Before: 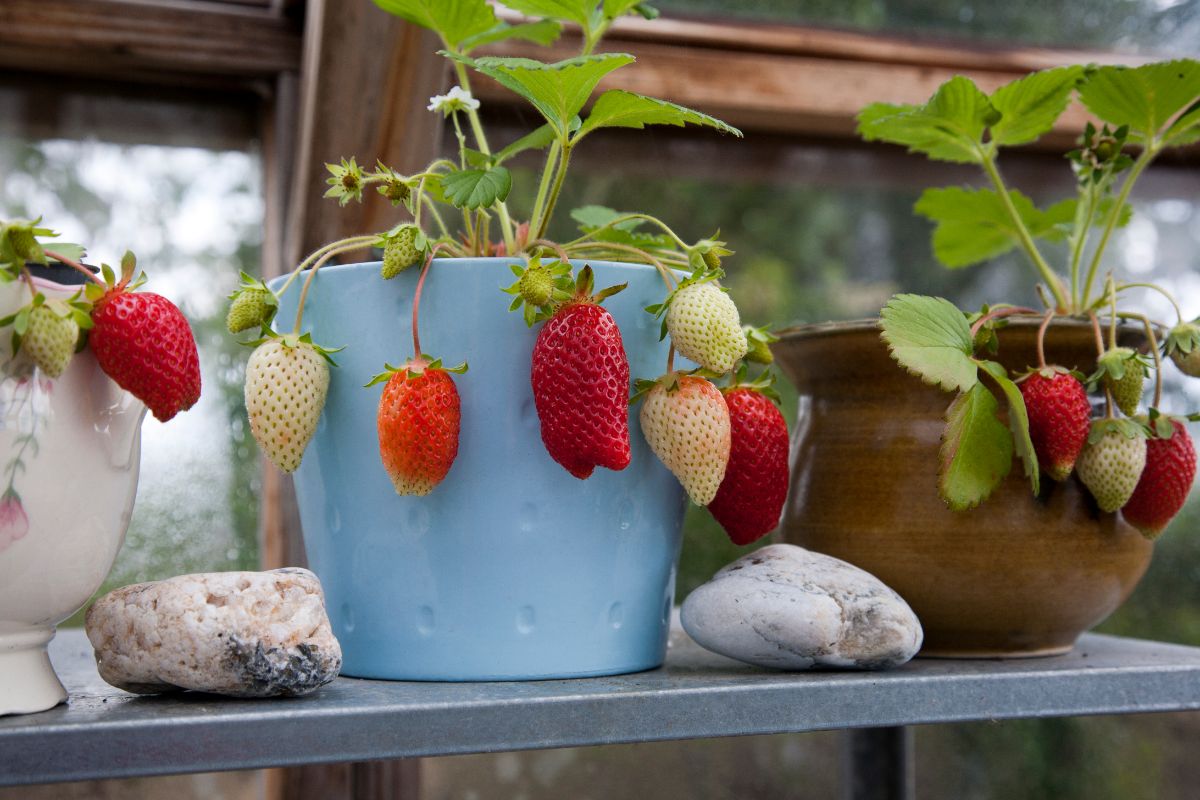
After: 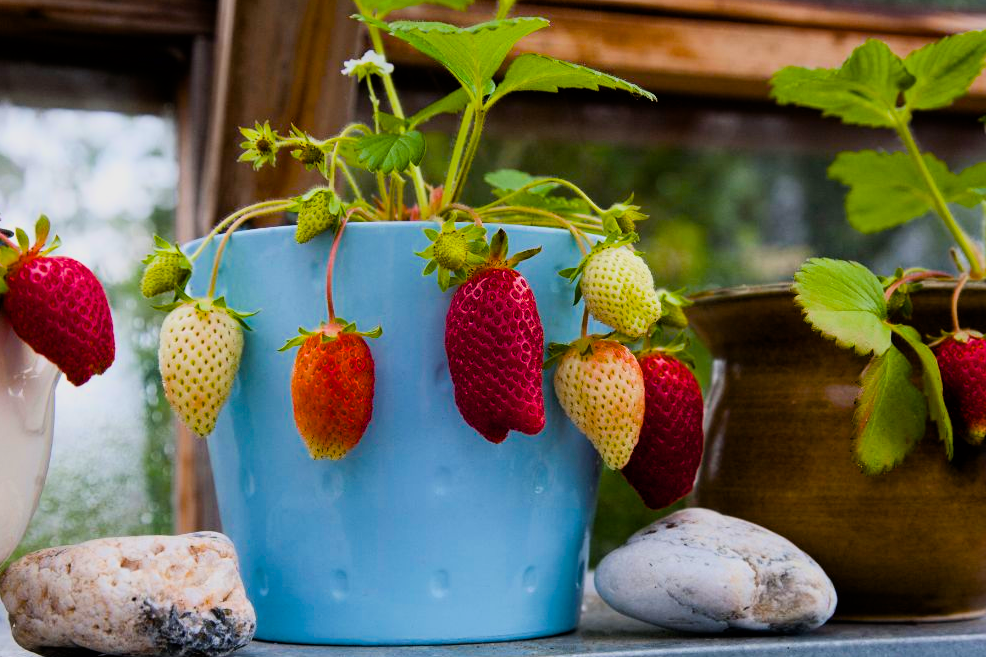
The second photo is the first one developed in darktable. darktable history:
crop and rotate: left 7.196%, top 4.574%, right 10.605%, bottom 13.178%
color balance rgb: linear chroma grading › global chroma 9%, perceptual saturation grading › global saturation 36%, perceptual saturation grading › shadows 35%, perceptual brilliance grading › global brilliance 15%, perceptual brilliance grading › shadows -35%, global vibrance 15%
filmic rgb: black relative exposure -7.65 EV, white relative exposure 4.56 EV, hardness 3.61, color science v6 (2022)
tone equalizer: on, module defaults
